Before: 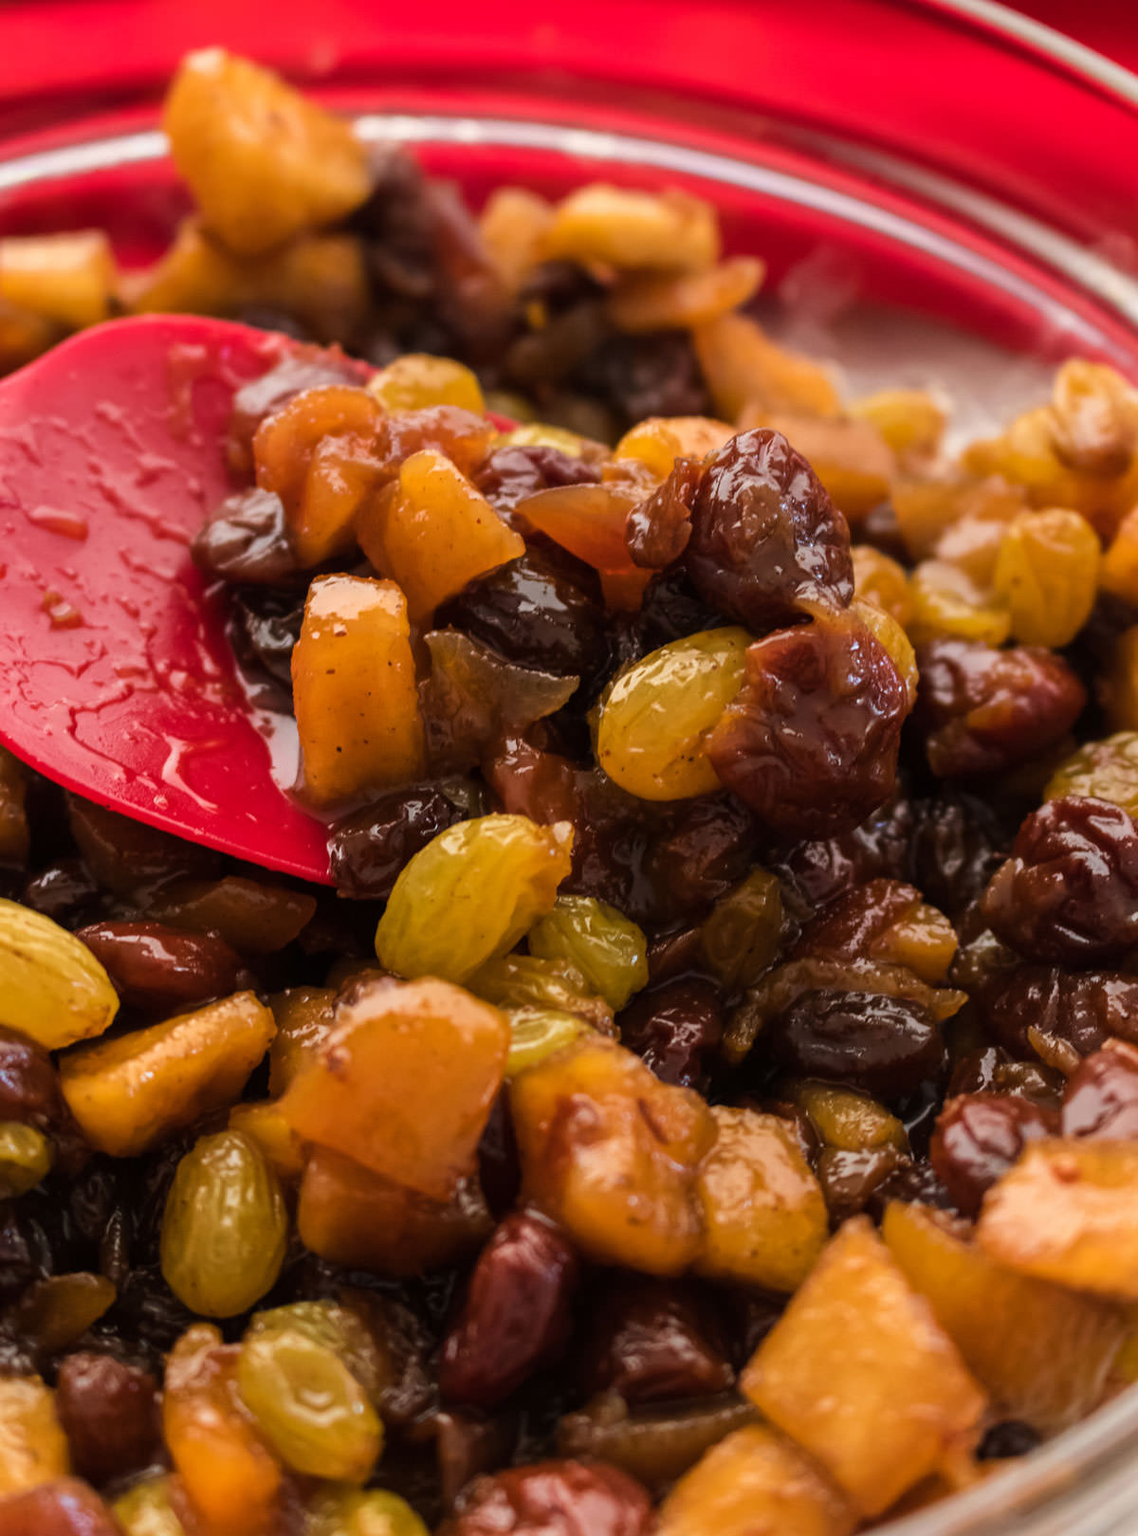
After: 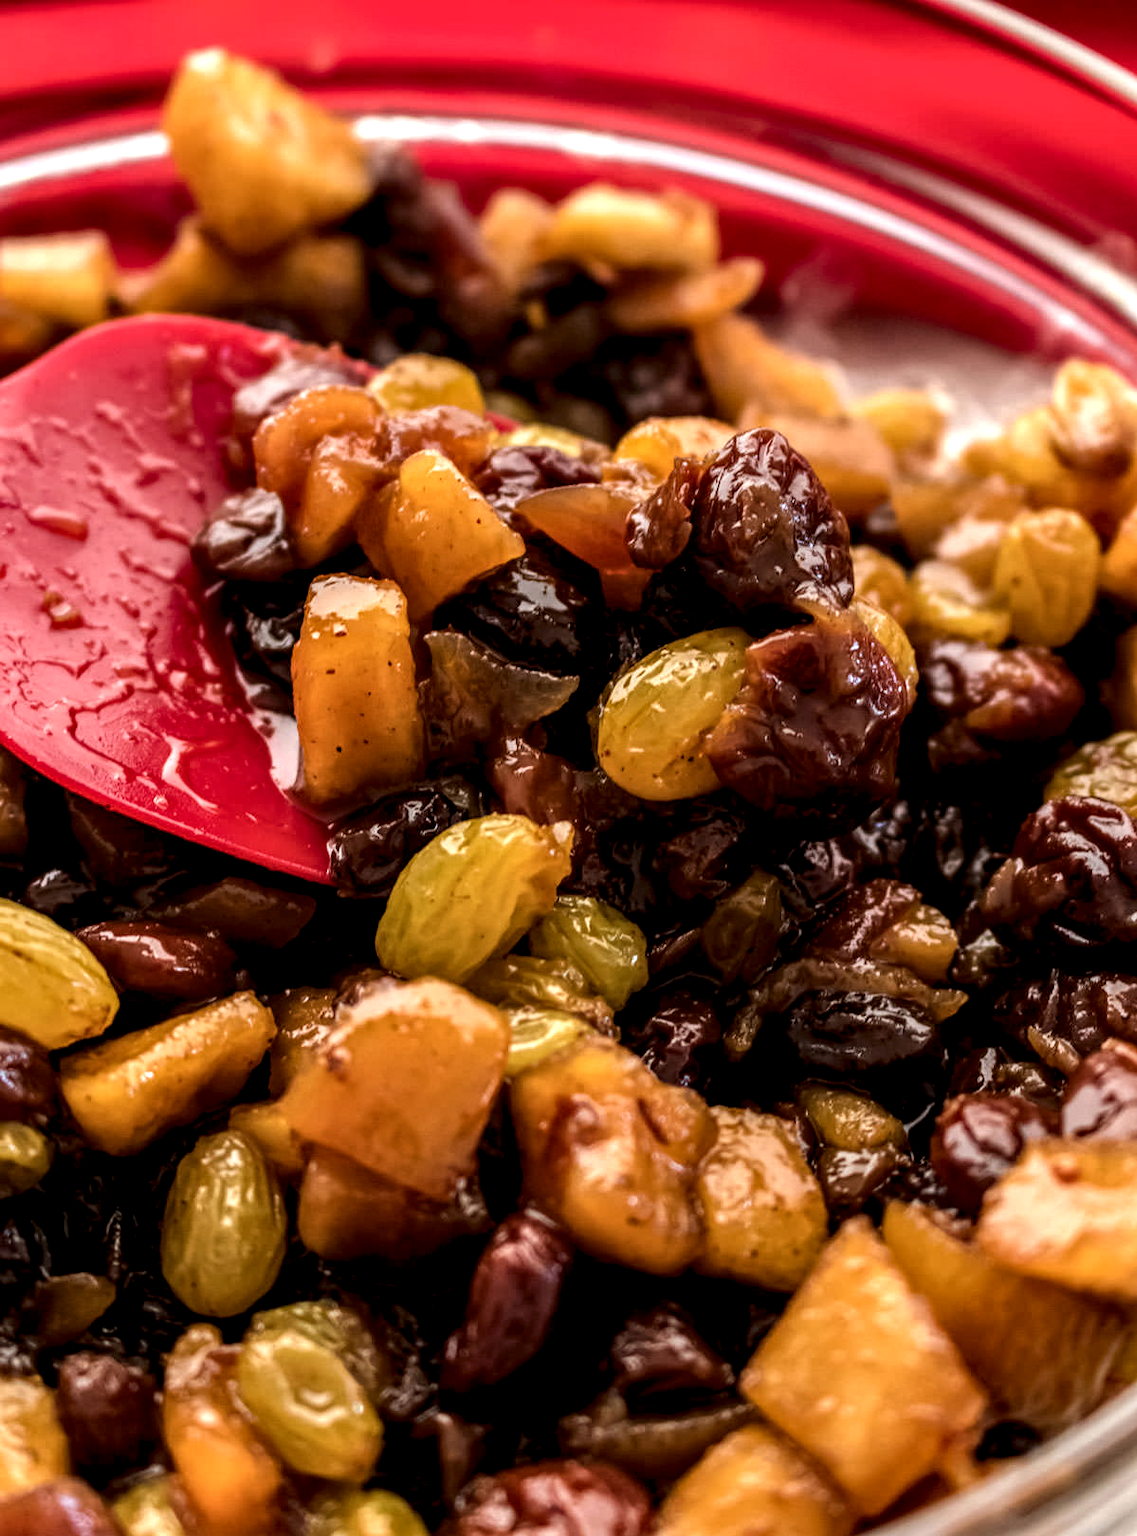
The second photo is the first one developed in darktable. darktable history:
local contrast: highlights 19%, detail 186%
exposure: compensate highlight preservation false
